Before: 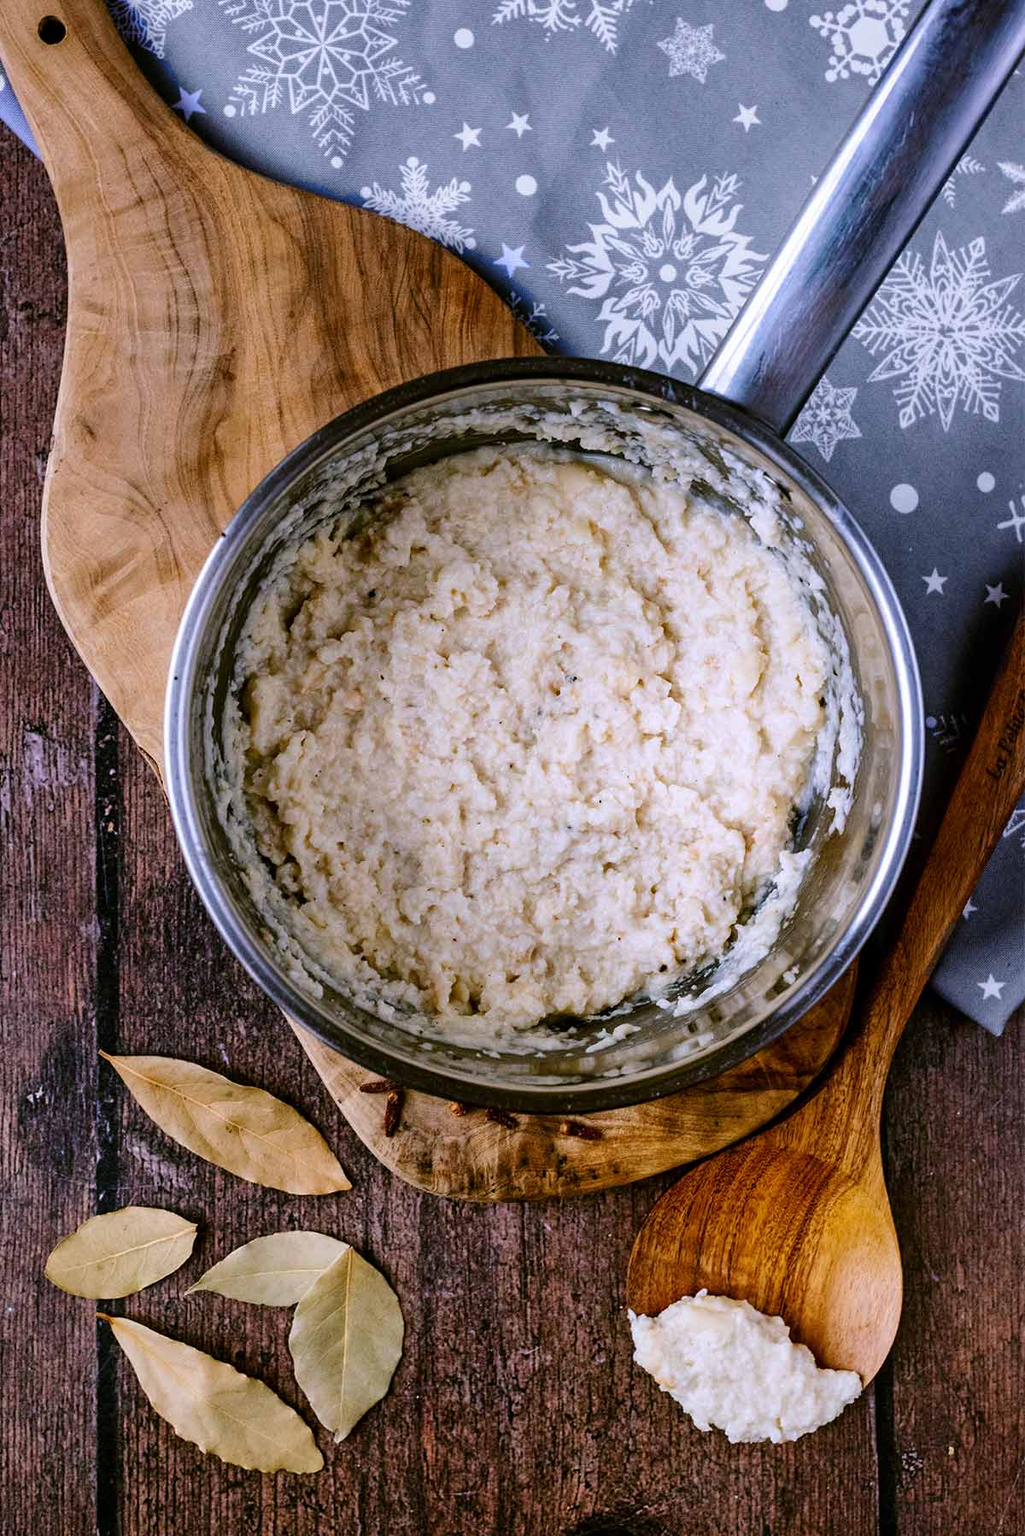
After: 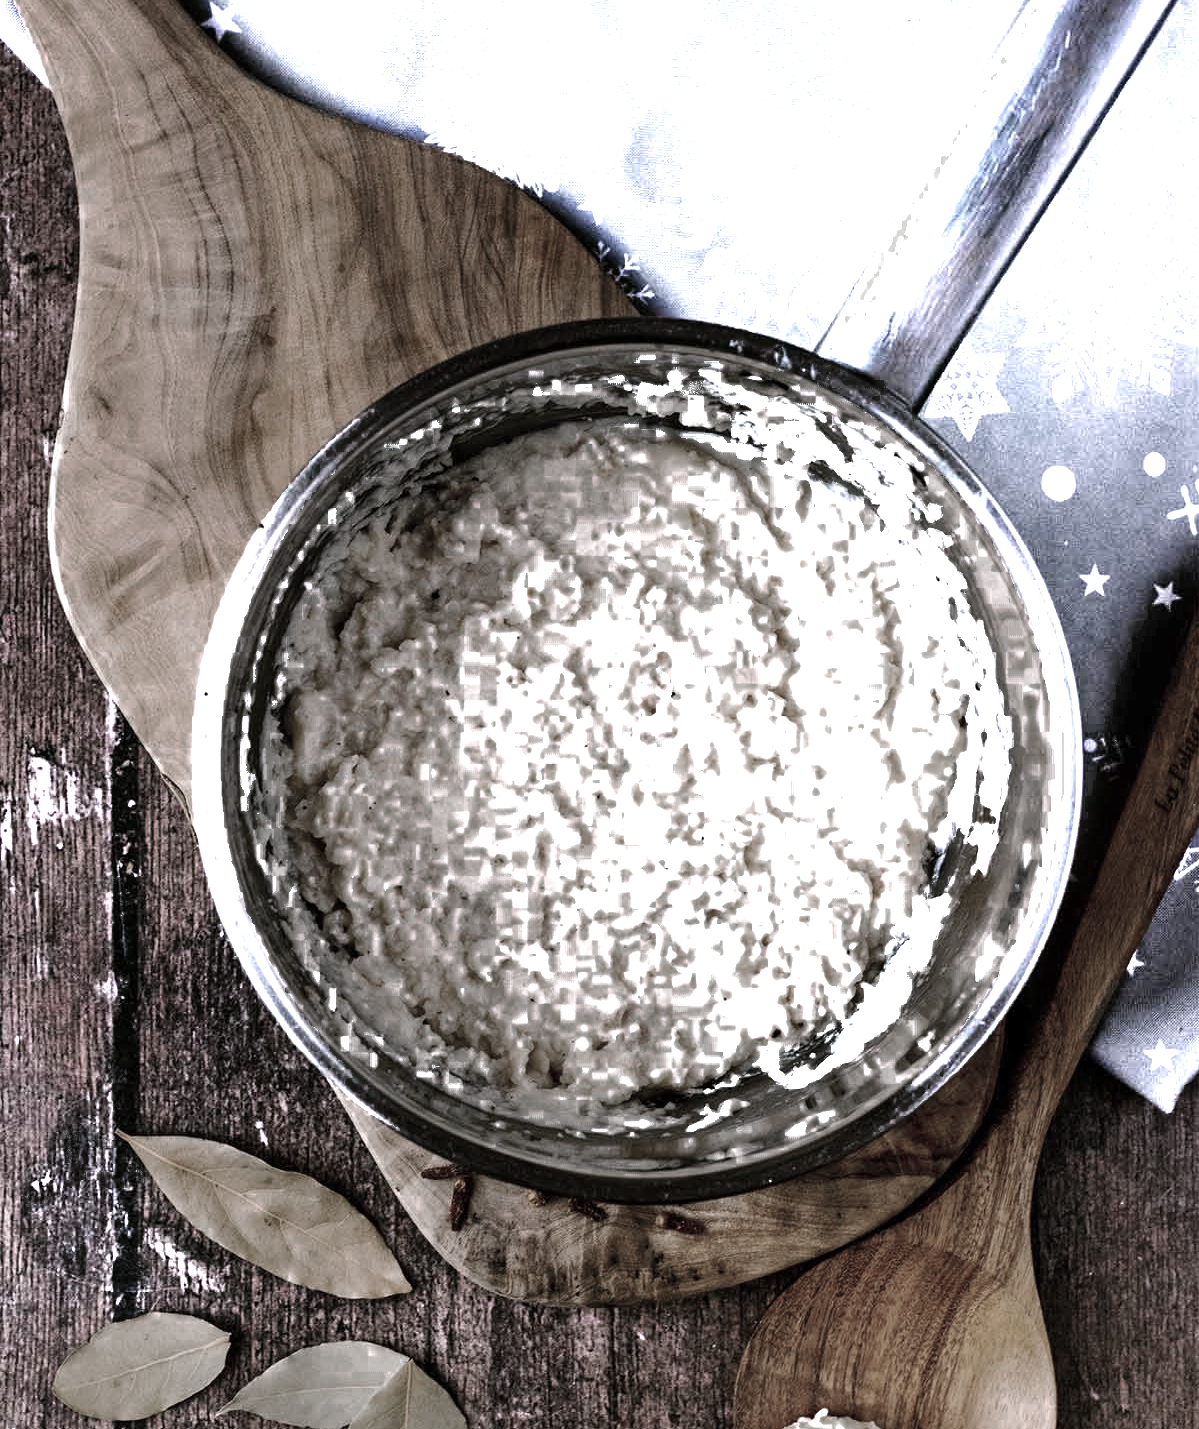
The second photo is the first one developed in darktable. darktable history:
crop and rotate: top 5.659%, bottom 14.83%
color zones: curves: ch0 [(0, 0.613) (0.01, 0.613) (0.245, 0.448) (0.498, 0.529) (0.642, 0.665) (0.879, 0.777) (0.99, 0.613)]; ch1 [(0, 0.272) (0.219, 0.127) (0.724, 0.346)], process mode strong
